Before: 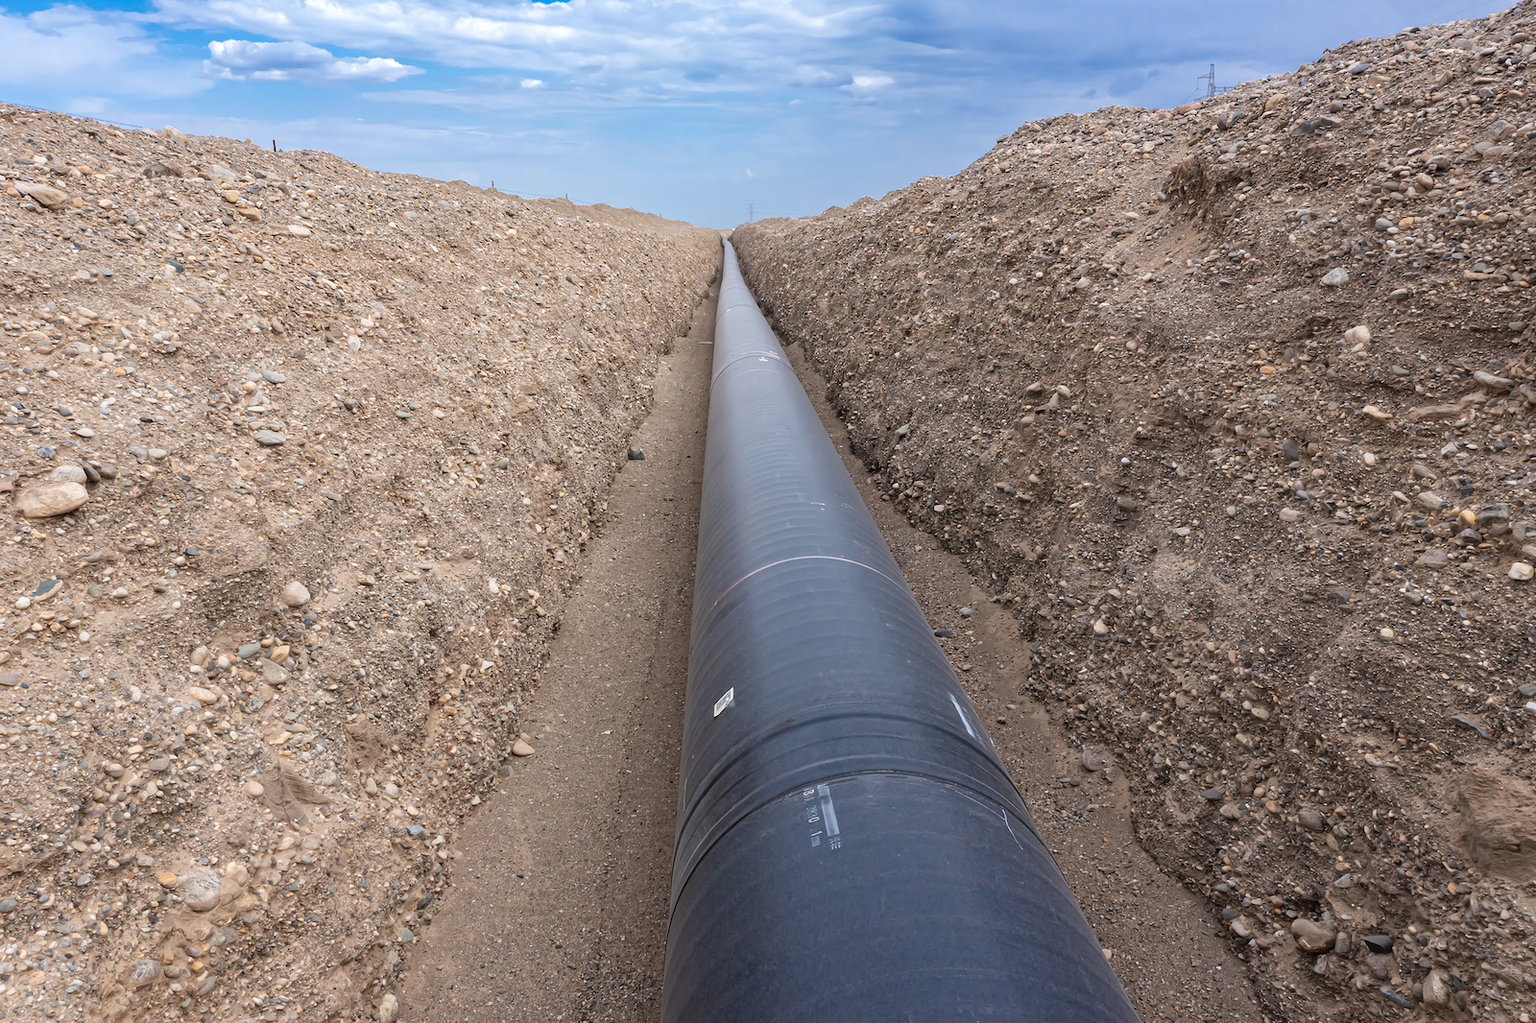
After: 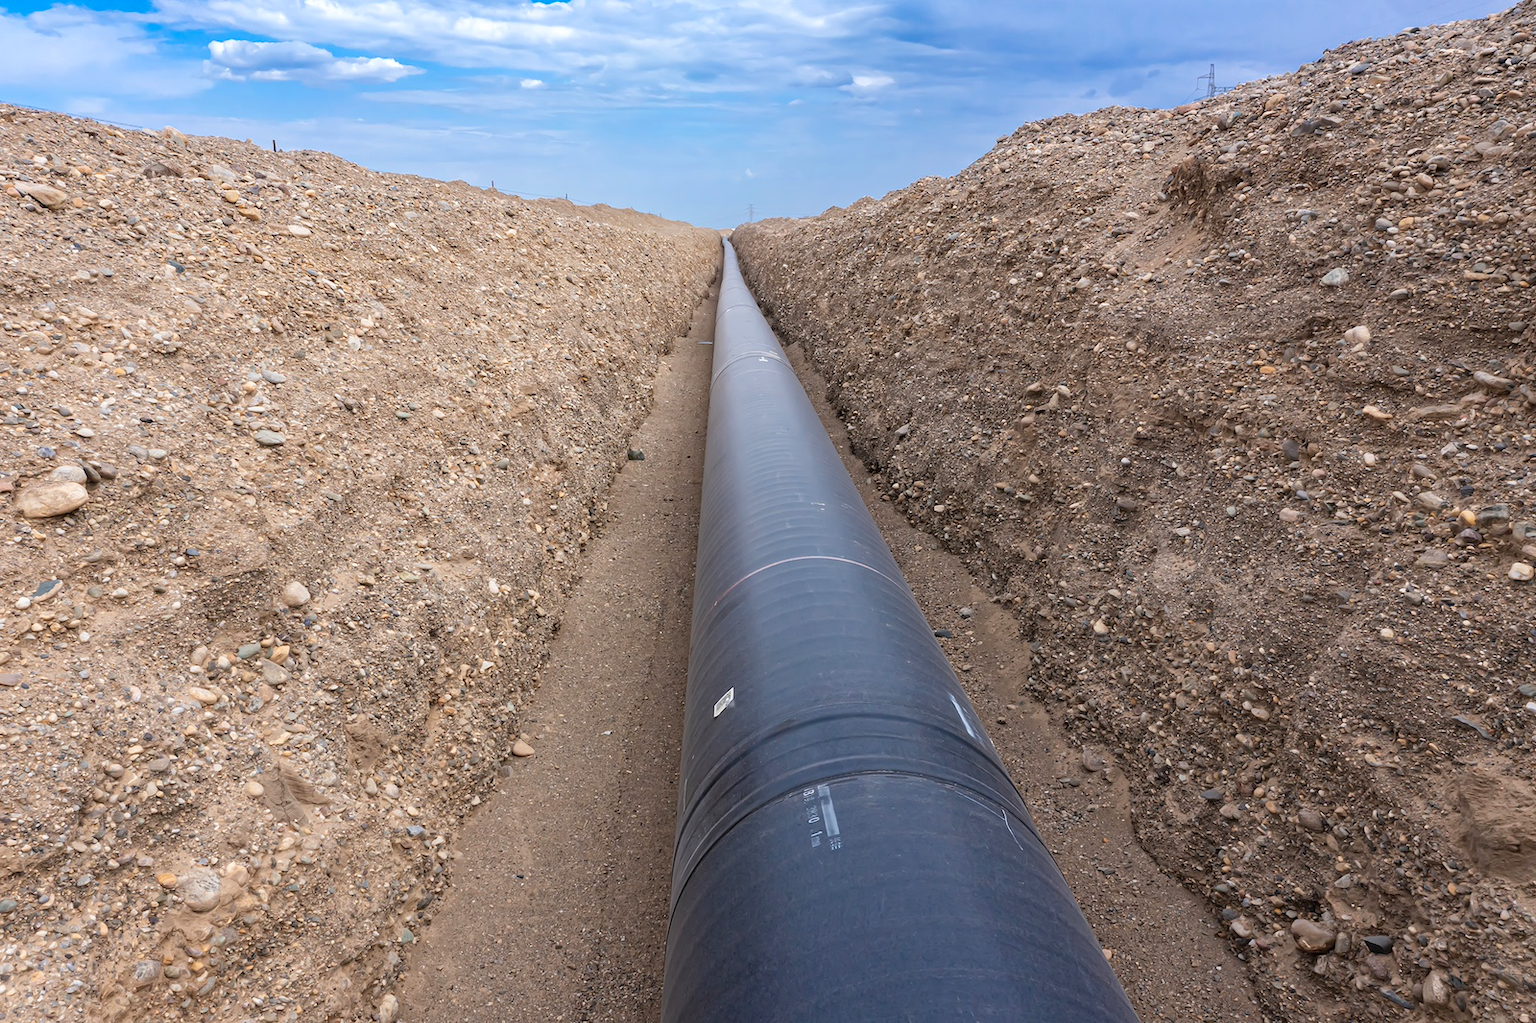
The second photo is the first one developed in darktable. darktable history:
tone equalizer: on, module defaults
contrast brightness saturation: saturation 0.18
